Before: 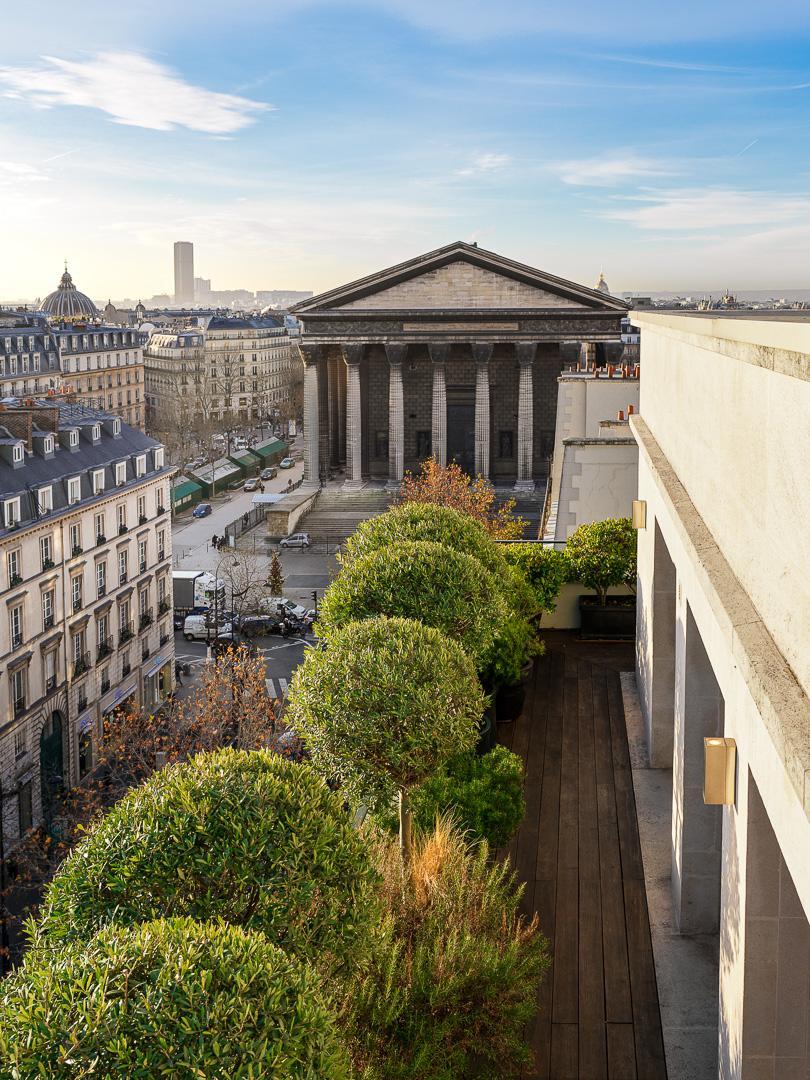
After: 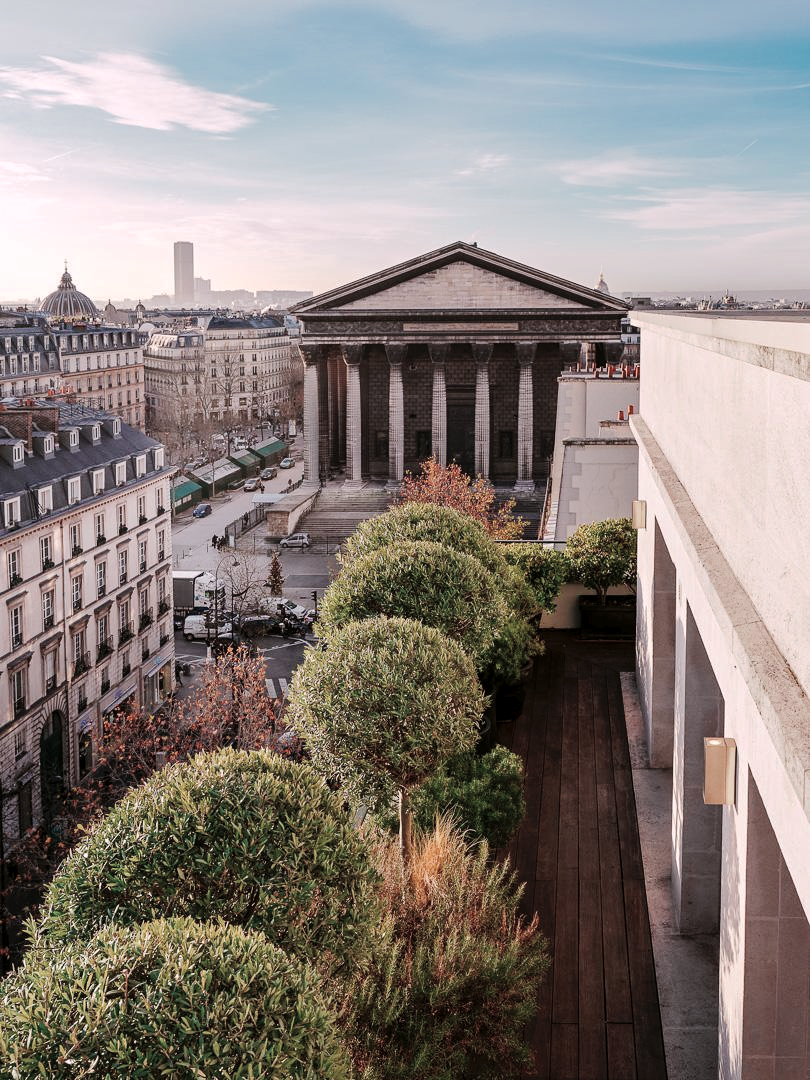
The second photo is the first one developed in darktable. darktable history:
tone curve: curves: ch0 [(0, 0) (0.003, 0.012) (0.011, 0.014) (0.025, 0.02) (0.044, 0.034) (0.069, 0.047) (0.1, 0.063) (0.136, 0.086) (0.177, 0.131) (0.224, 0.183) (0.277, 0.243) (0.335, 0.317) (0.399, 0.403) (0.468, 0.488) (0.543, 0.573) (0.623, 0.649) (0.709, 0.718) (0.801, 0.795) (0.898, 0.872) (1, 1)], preserve colors none
color look up table: target L [95.05, 93.72, 89.51, 91.18, 88.12, 77.58, 73.05, 62.15, 62.19, 50.66, 44.26, 10.07, 200.55, 89.78, 79.38, 66.43, 68.06, 58.24, 53.7, 51.26, 49.56, 53.99, 37.7, 33.85, 30, 30.27, 10.92, 78.48, 78.76, 75.83, 61.4, 58.38, 51, 48.87, 48.32, 43.87, 33.73, 37.89, 32.74, 33.69, 27.31, 17.66, 7.488, 1.573, 94.15, 81.93, 60.96, 57.95, 33.29], target a [-9.823, -13.65, -35.57, -38.4, 3.082, -19.88, -42.92, -0.33, -5.119, -29.19, -25.96, -8.958, 0, 7.161, 20.05, 44.11, 22.1, 61.83, 63.41, 71.52, 71.78, 20.85, 9.281, 14.43, 41.82, 41.44, 27.73, 20.1, 16.27, 33.53, 57.56, -6.823, 76.15, 71.27, 41.81, -6.101, 48.13, 31.04, 20.51, 46.95, 2.6, 30.46, 18.98, 8.845, -15.63, -34.03, -4.68, -21.44, -10.47], target b [10.27, 33.95, 17.14, -1.533, 2.316, 14.03, 30.66, 35.06, 11.42, -0.217, 17.85, 6.088, 0, 18.73, 41.46, 21.49, 9.938, 8.491, 42.68, 55.03, 34.93, 30.74, 1.13, 20.81, 28.3, 38.06, 14.36, -12.32, -2.097, -1.774, -13.02, -29.8, -13.37, 1.902, -32.1, -41.92, -24.51, 0.109, -18.86, 4.245, -30.05, -51.97, -32.19, -1.602, -4.221, -14.97, -14.83, -9.188, -15.37], num patches 49
